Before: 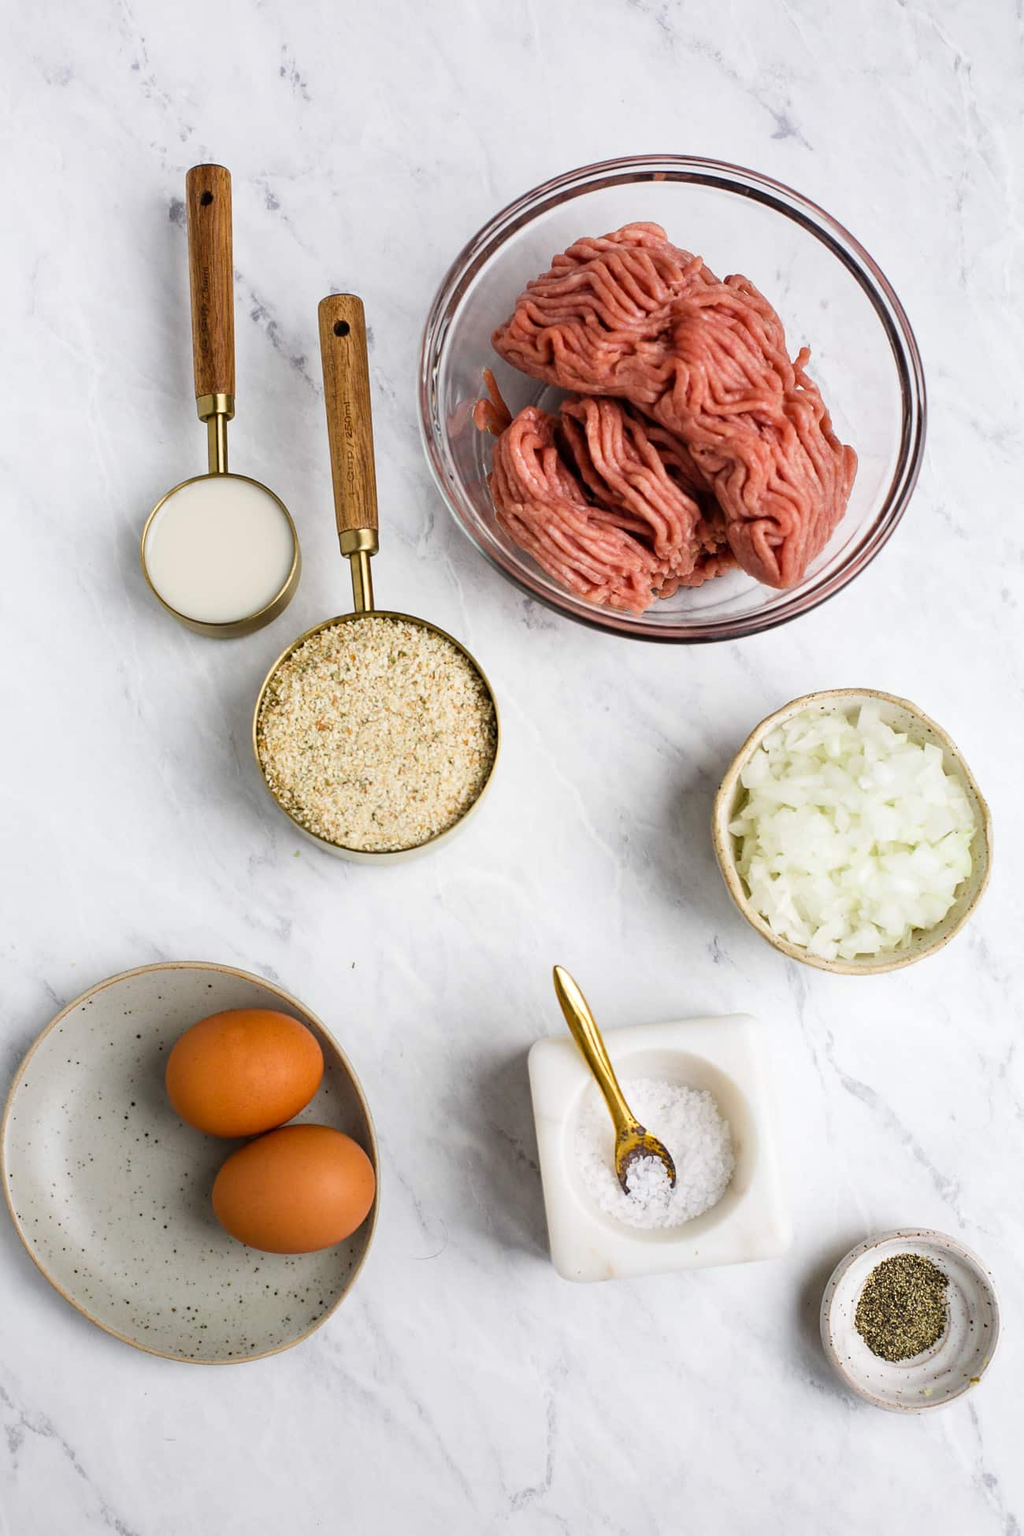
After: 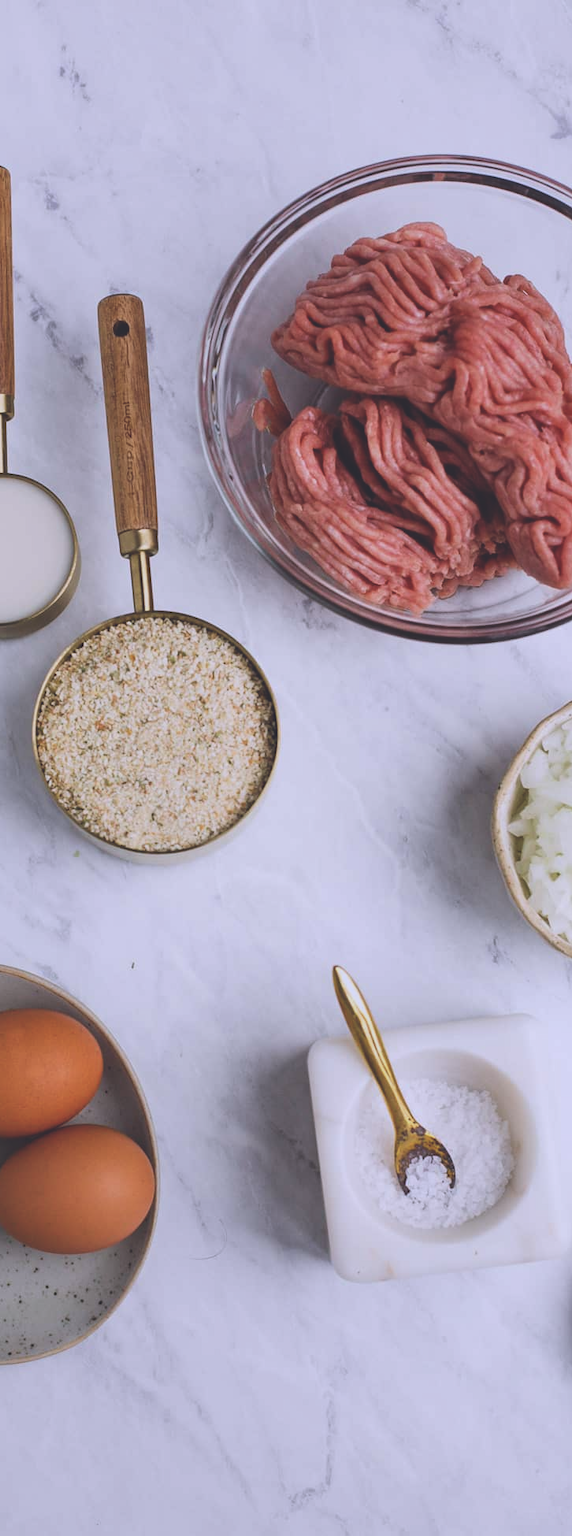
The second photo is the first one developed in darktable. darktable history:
exposure: black level correction -0.034, exposure -0.495 EV, compensate exposure bias true, compensate highlight preservation false
crop: left 21.58%, right 22.461%
color calibration: illuminant custom, x 0.363, y 0.385, temperature 4523.23 K
